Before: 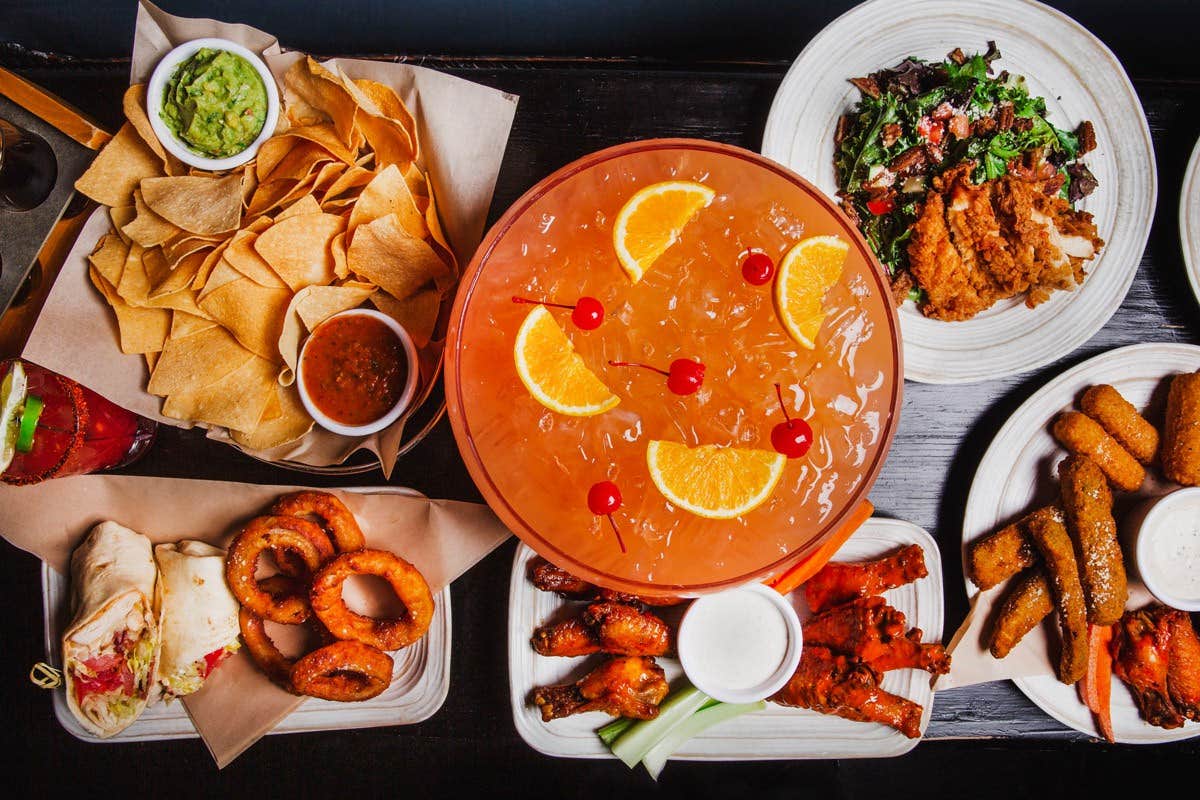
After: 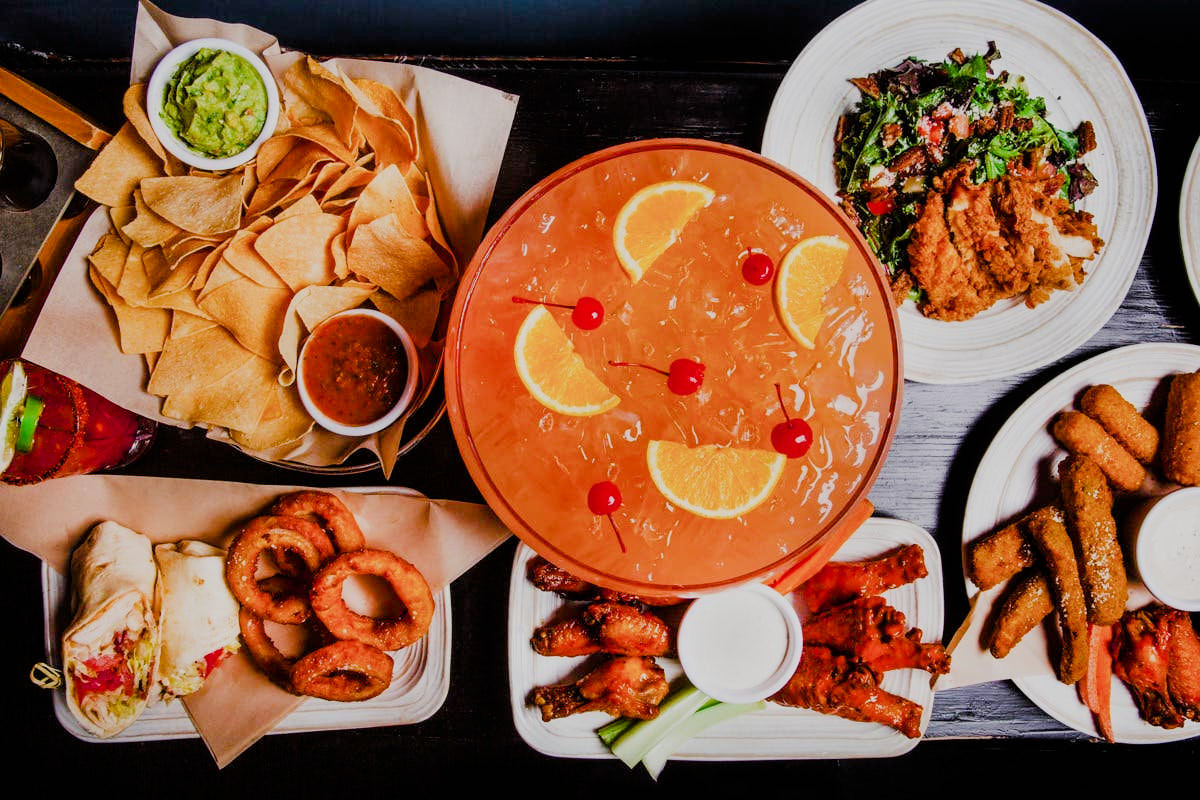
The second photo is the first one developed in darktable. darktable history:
color balance rgb: perceptual saturation grading › global saturation 25%, perceptual saturation grading › highlights -50%, perceptual saturation grading › shadows 30%, perceptual brilliance grading › global brilliance 12%, global vibrance 20%
filmic rgb: black relative exposure -6.98 EV, white relative exposure 5.63 EV, hardness 2.86
